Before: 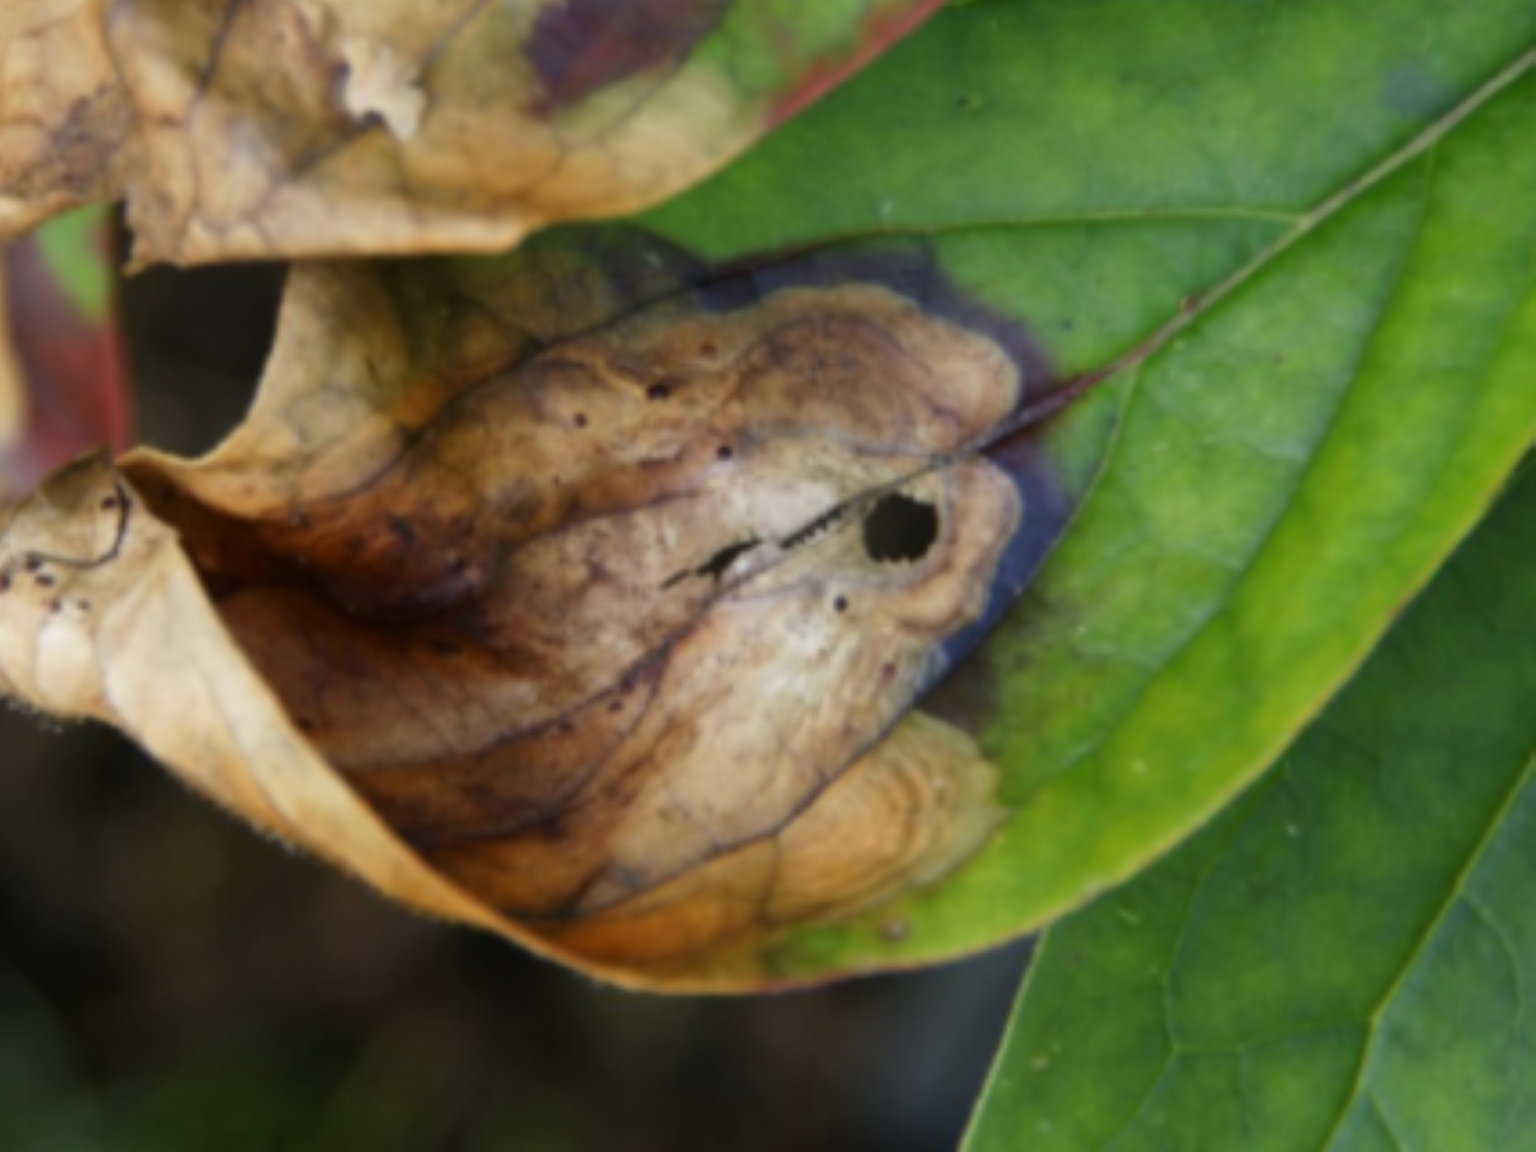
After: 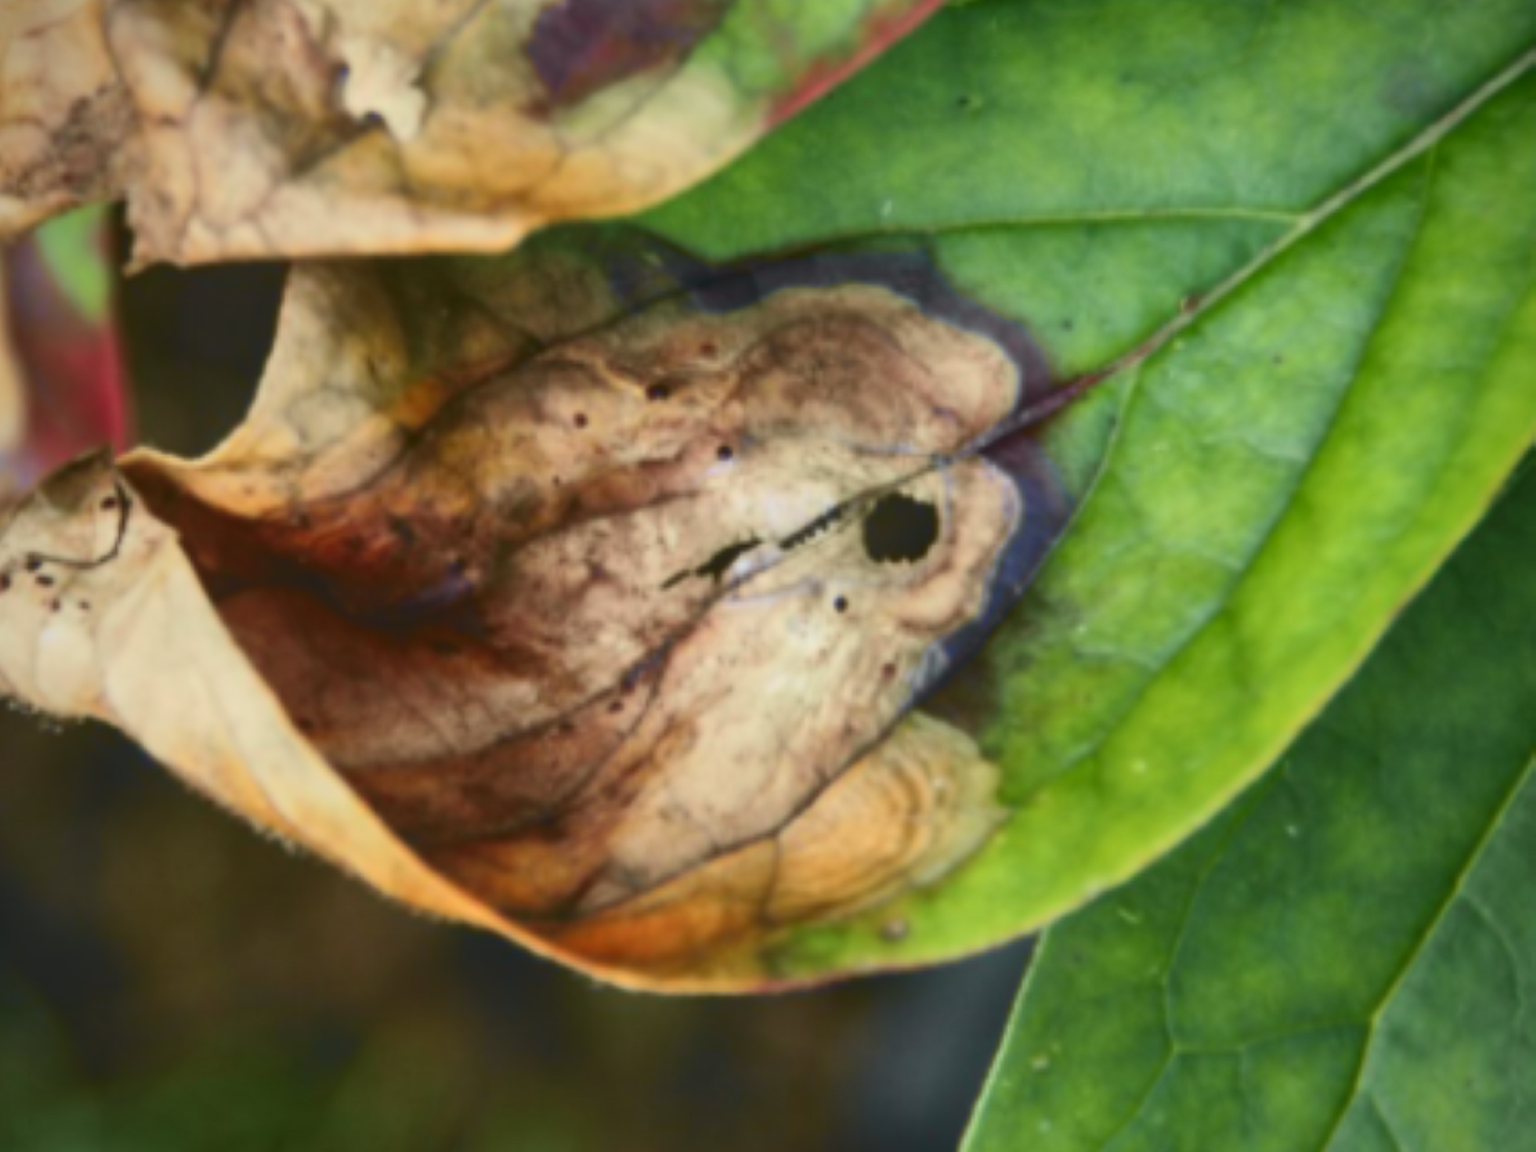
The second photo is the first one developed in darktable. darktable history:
shadows and highlights: soften with gaussian
tone curve: curves: ch0 [(0, 0.11) (0.181, 0.223) (0.405, 0.46) (0.456, 0.528) (0.634, 0.728) (0.877, 0.89) (0.984, 0.935)]; ch1 [(0, 0.052) (0.443, 0.43) (0.492, 0.485) (0.566, 0.579) (0.595, 0.625) (0.608, 0.654) (0.65, 0.708) (1, 0.961)]; ch2 [(0, 0) (0.33, 0.301) (0.421, 0.443) (0.447, 0.489) (0.495, 0.492) (0.537, 0.57) (0.586, 0.591) (0.663, 0.686) (1, 1)], color space Lab, independent channels, preserve colors none
local contrast: on, module defaults
vignetting: saturation 0, unbound false
